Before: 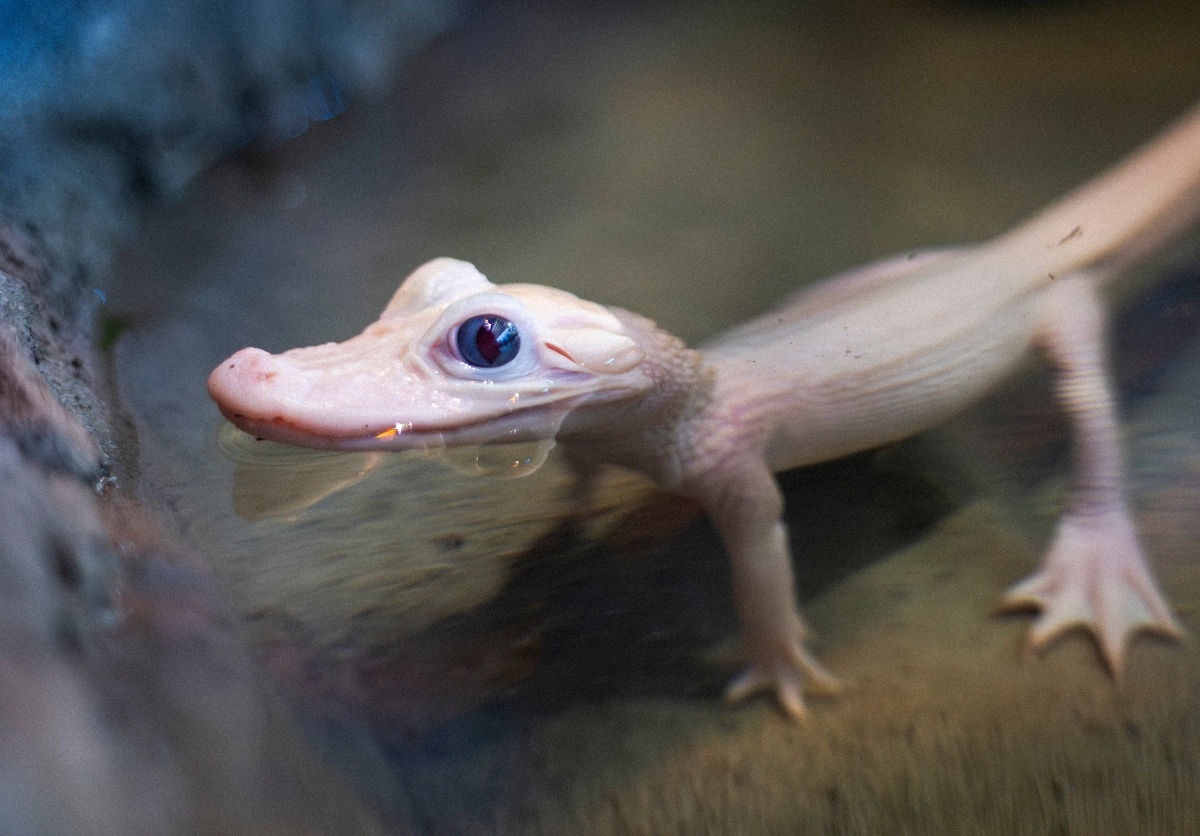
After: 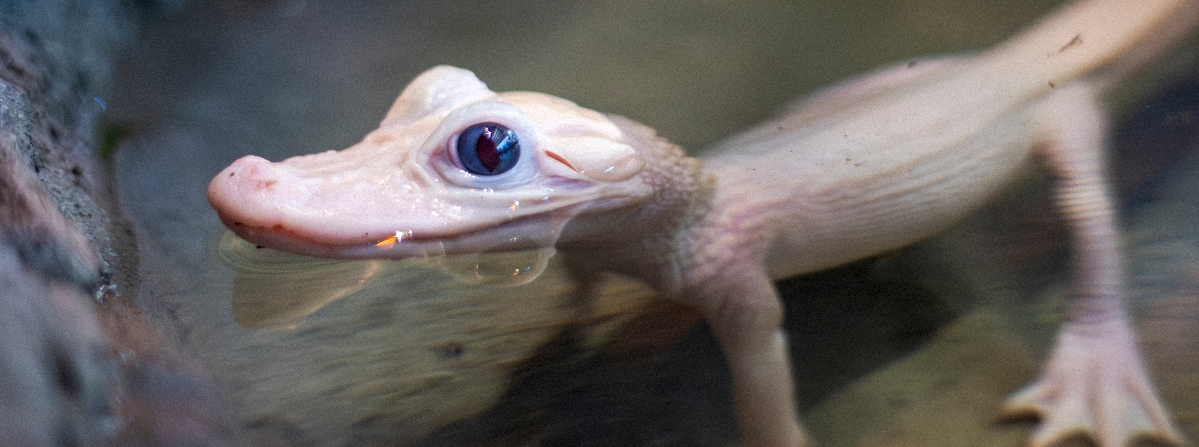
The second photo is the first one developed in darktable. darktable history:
crop and rotate: top 23.043%, bottom 23.437%
local contrast: highlights 100%, shadows 100%, detail 120%, midtone range 0.2
